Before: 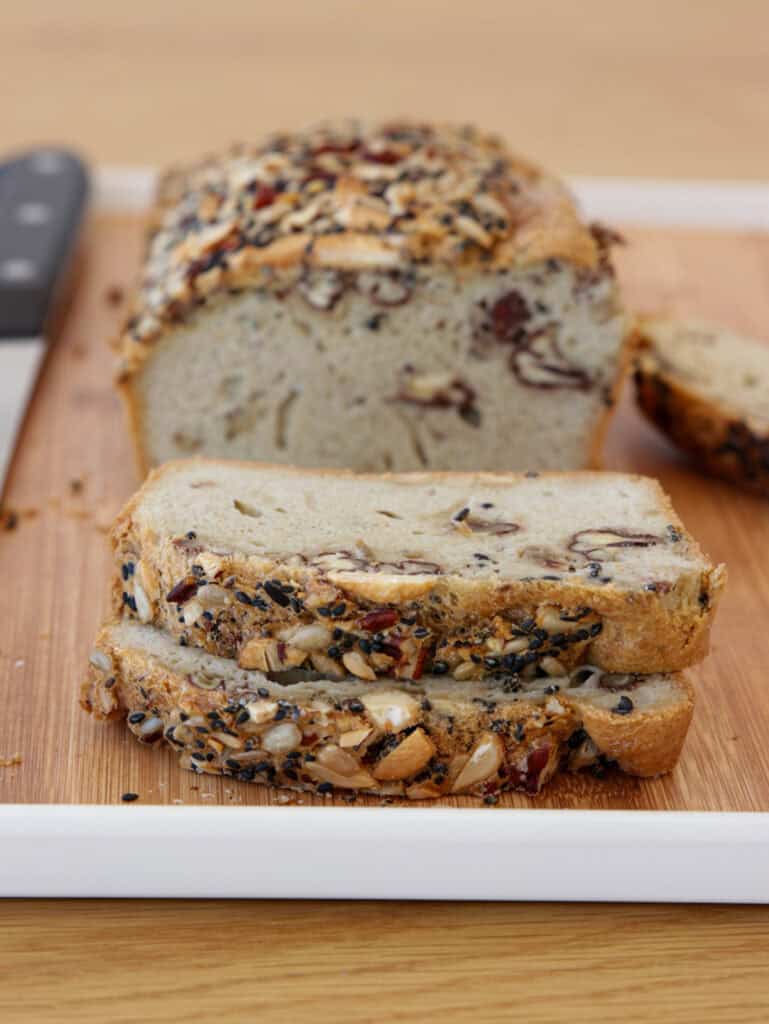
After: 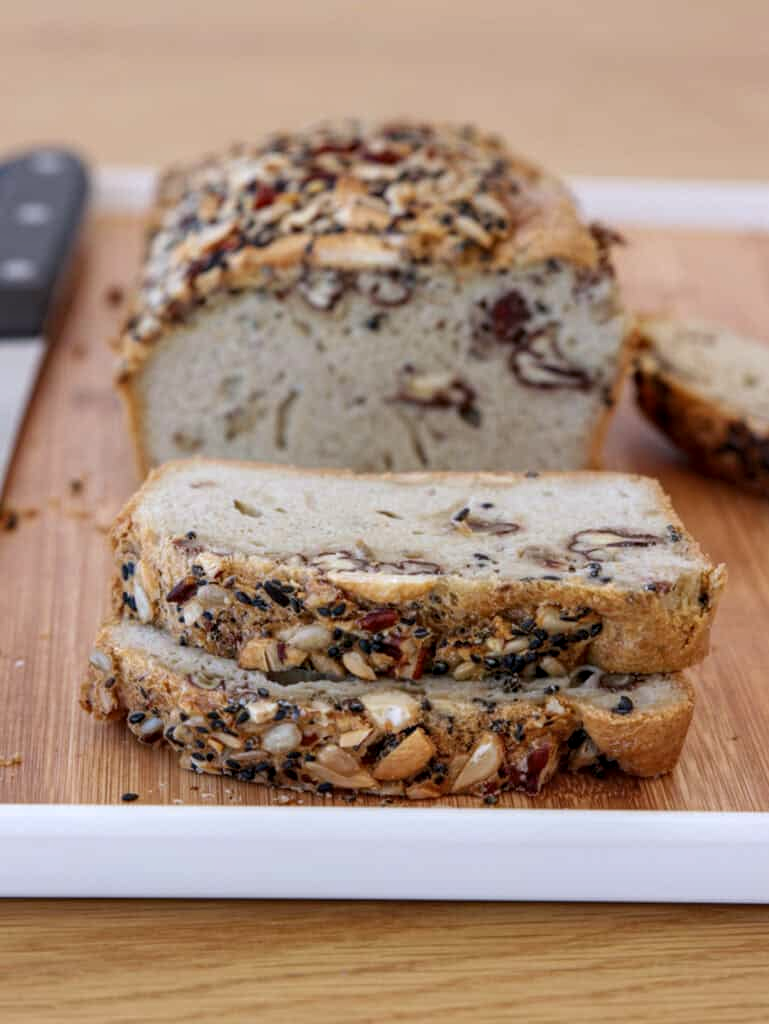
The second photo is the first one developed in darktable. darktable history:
local contrast: on, module defaults
tone equalizer: edges refinement/feathering 500, mask exposure compensation -1.57 EV, preserve details no
color calibration: illuminant as shot in camera, x 0.358, y 0.373, temperature 4628.91 K
